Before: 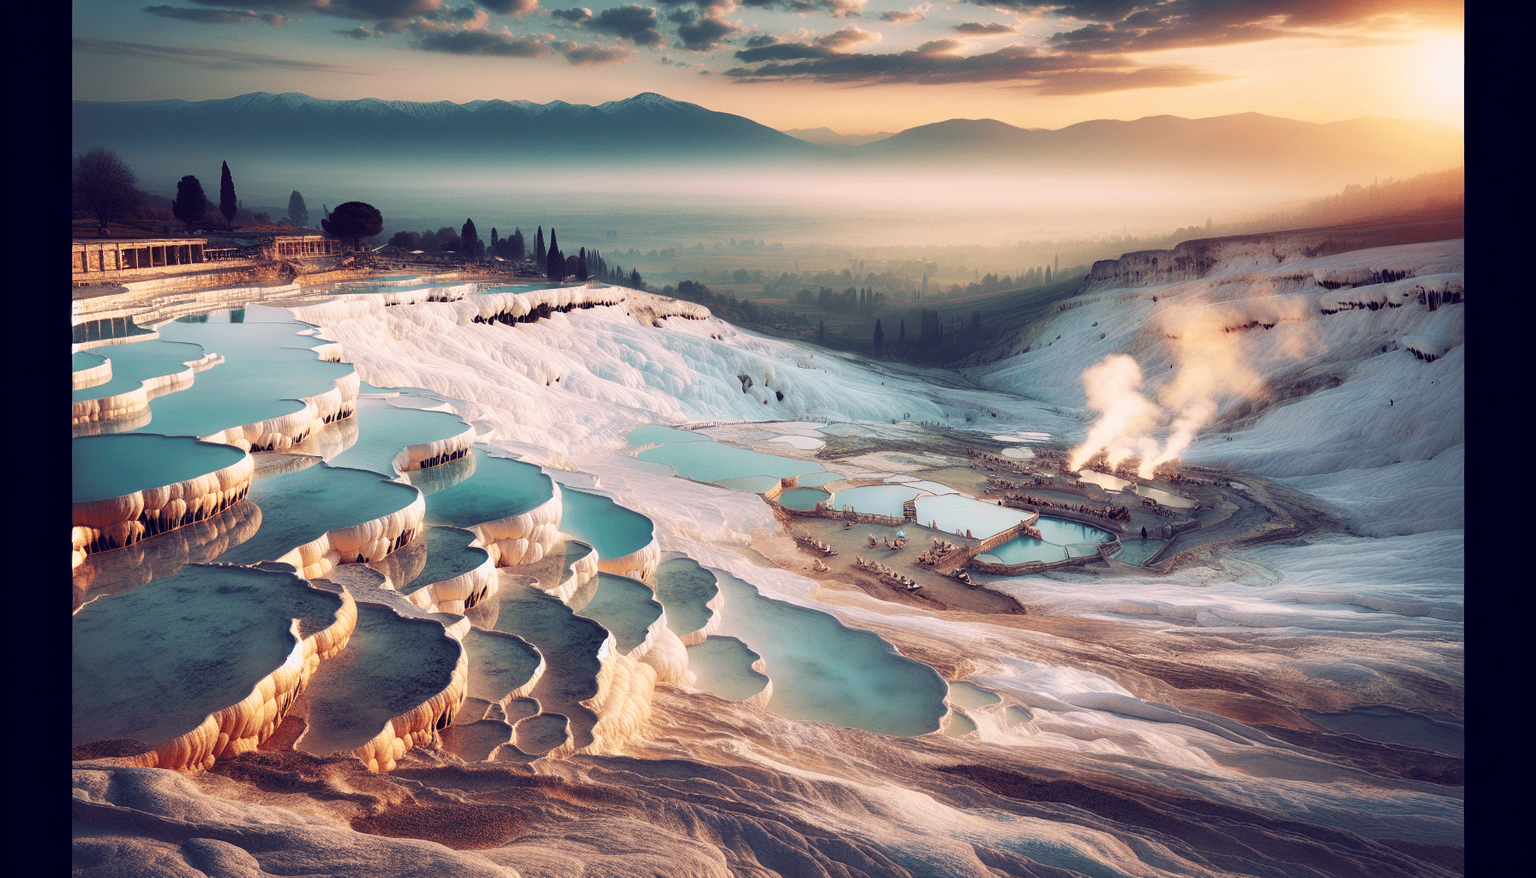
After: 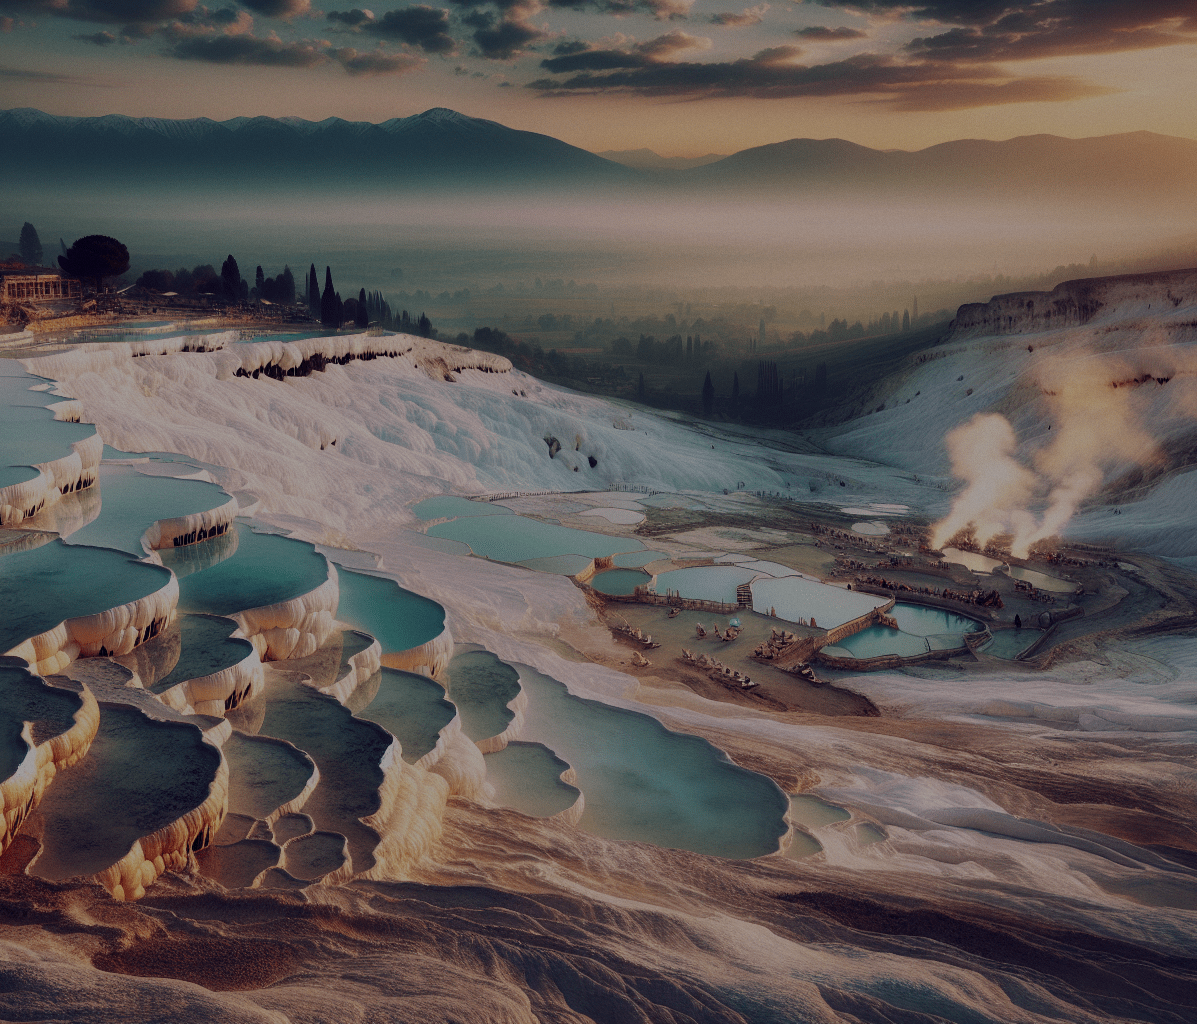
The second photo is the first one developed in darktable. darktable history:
exposure: exposure -1.468 EV, compensate highlight preservation false
shadows and highlights: shadows 5, soften with gaussian
crop and rotate: left 17.732%, right 15.423%
grain: coarseness 0.09 ISO, strength 10%
